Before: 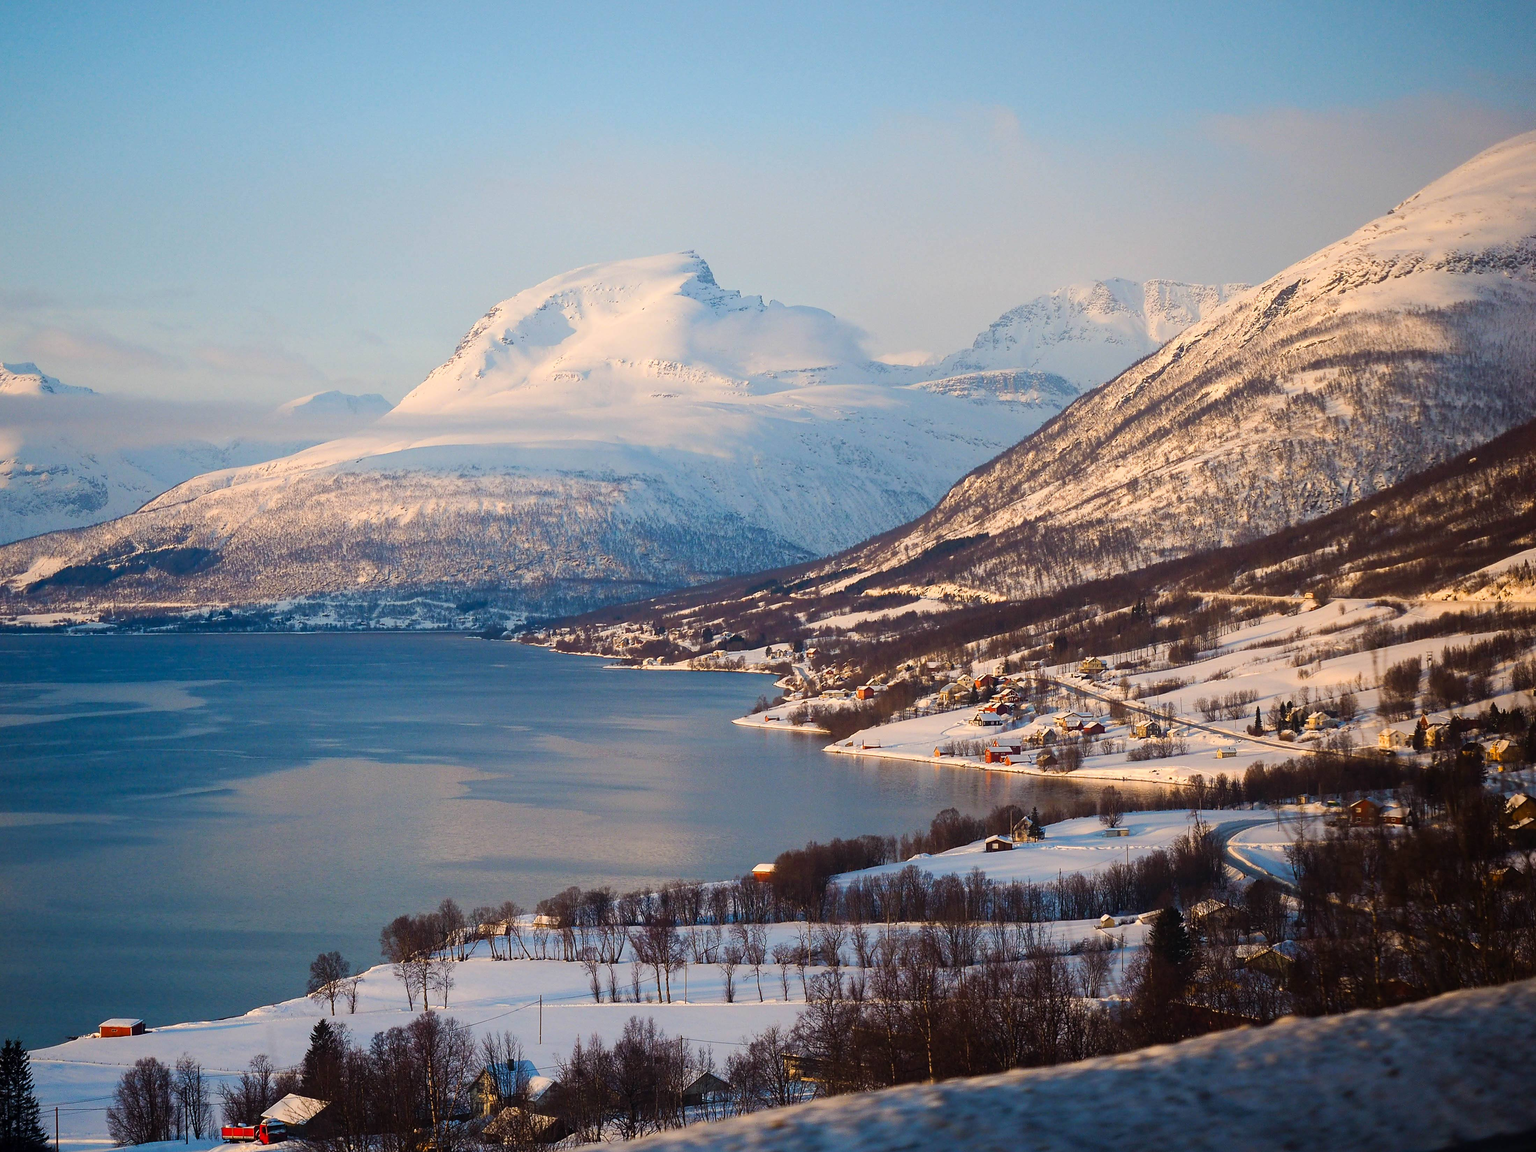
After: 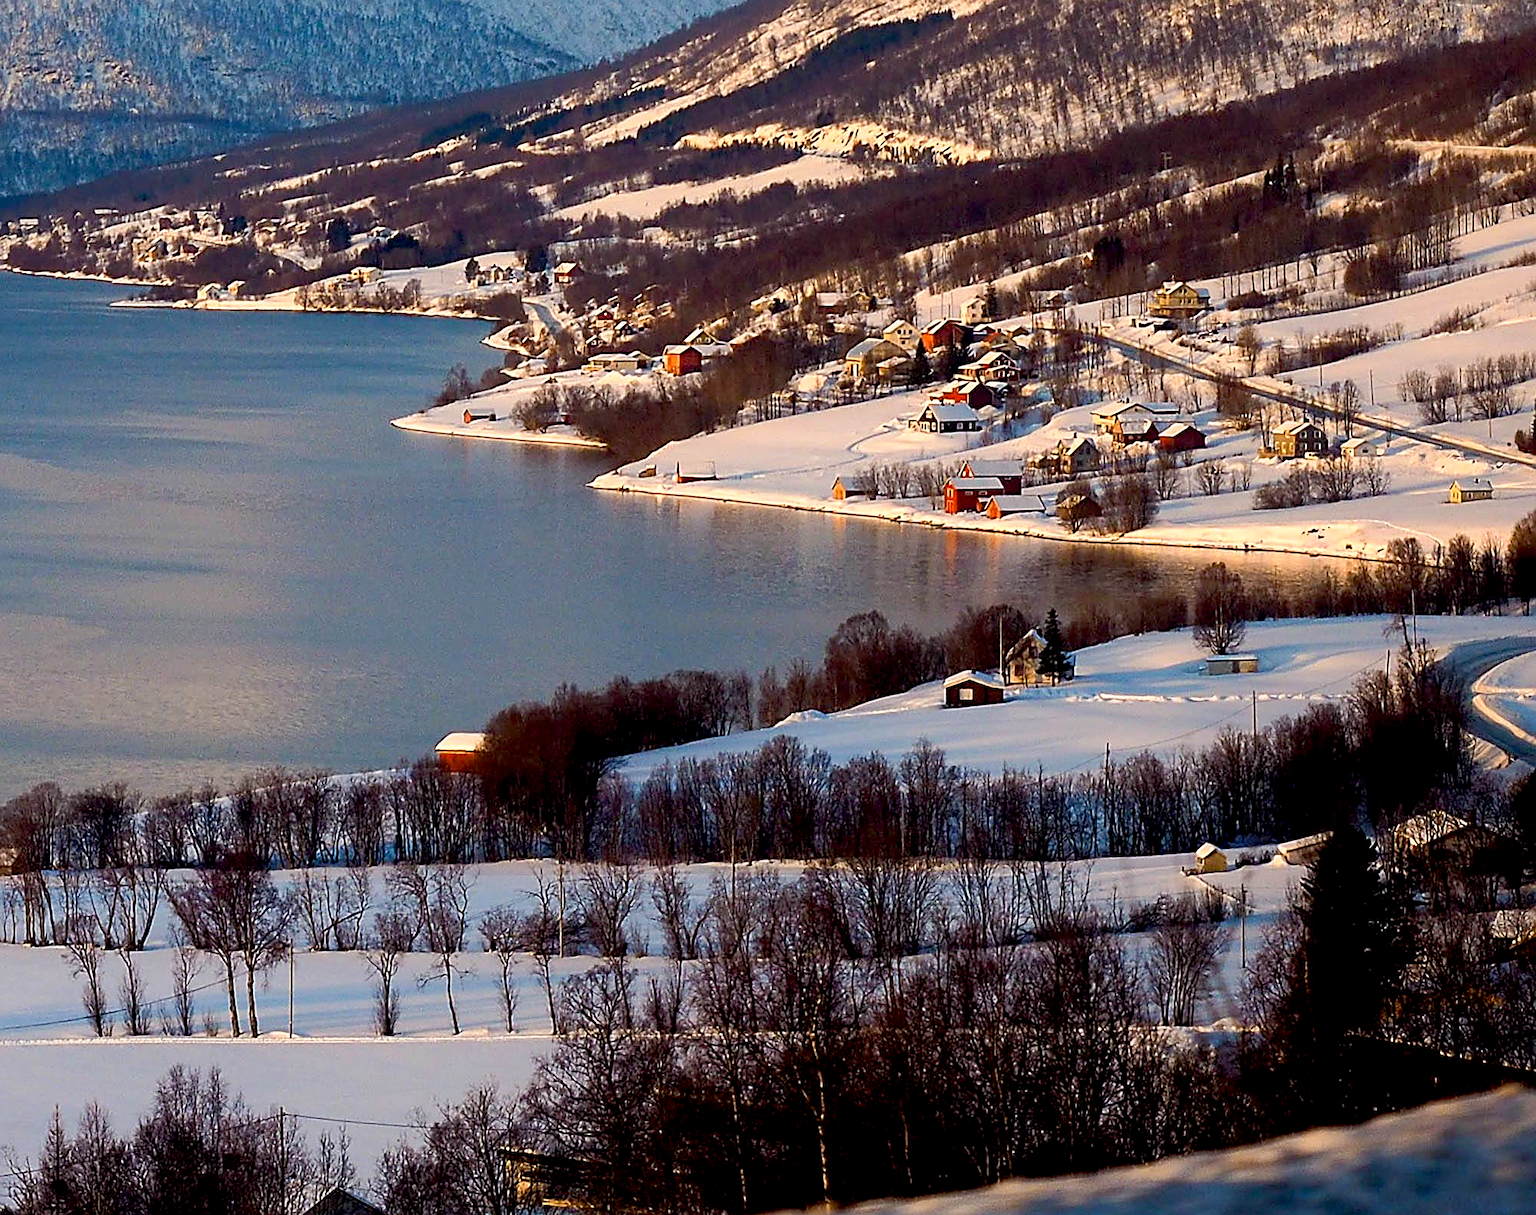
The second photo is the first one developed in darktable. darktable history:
crop: left 35.976%, top 45.819%, right 18.162%, bottom 5.807%
sharpen: on, module defaults
base curve: curves: ch0 [(0.017, 0) (0.425, 0.441) (0.844, 0.933) (1, 1)], preserve colors none
